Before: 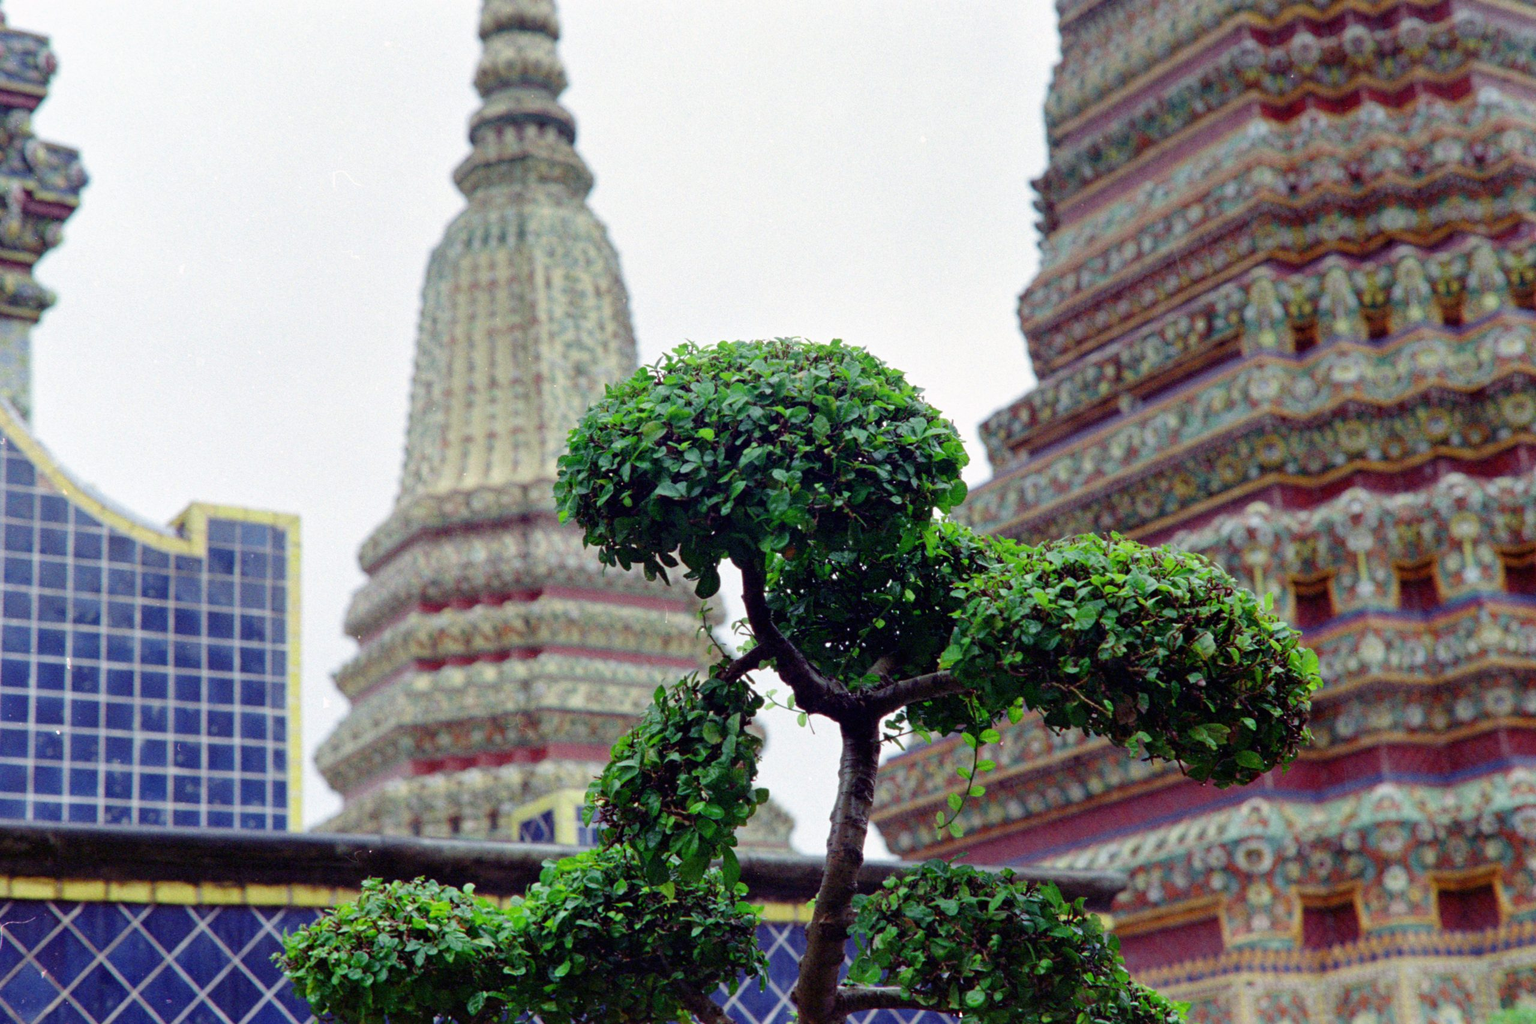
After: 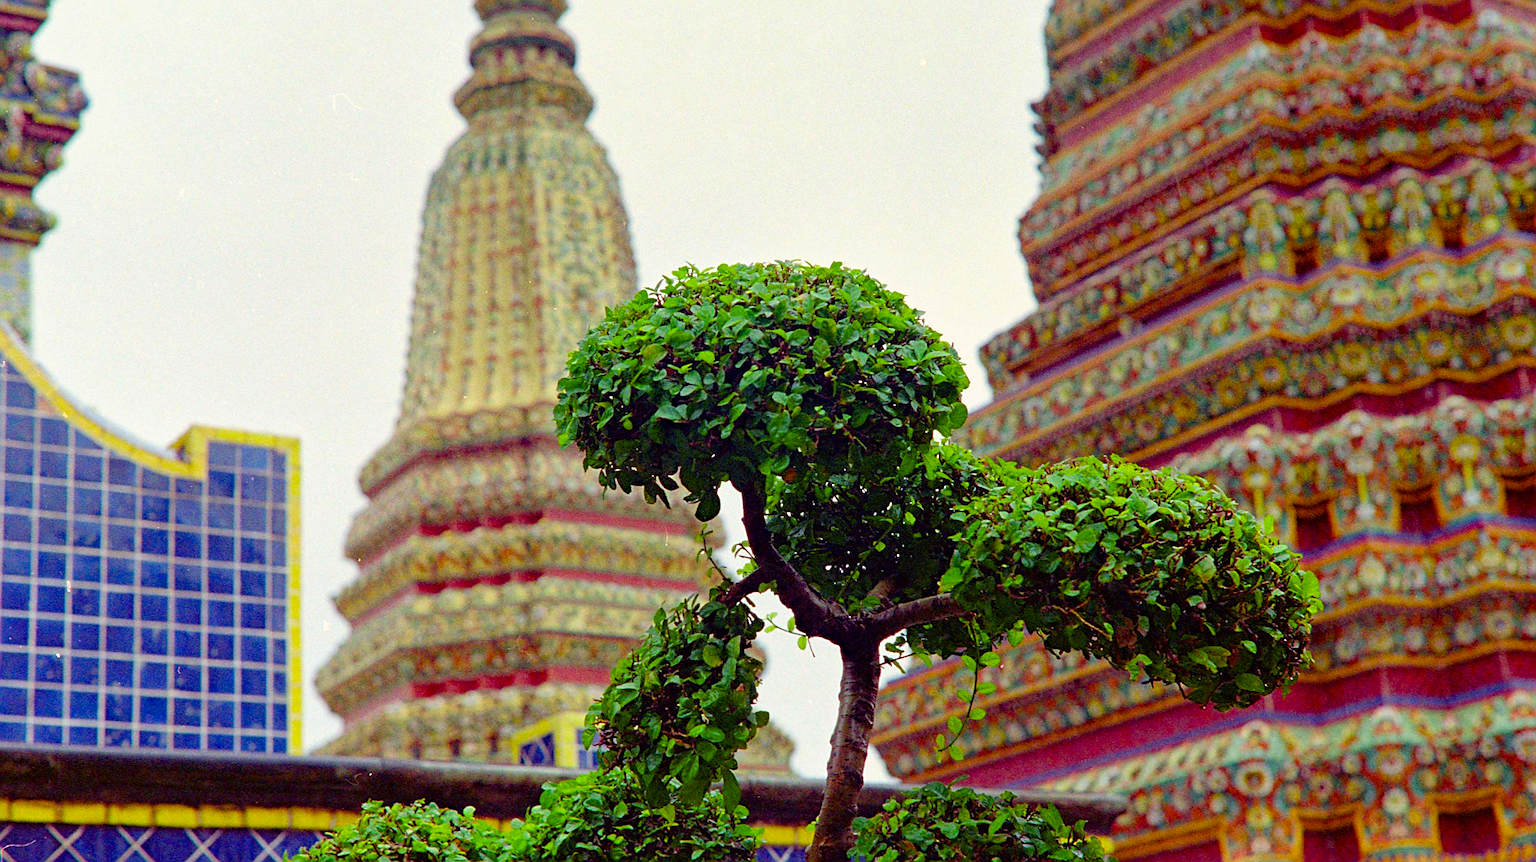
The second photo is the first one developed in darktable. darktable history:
color balance rgb: power › luminance 9.931%, power › chroma 2.815%, power › hue 59.08°, linear chroma grading › global chroma 0.569%, perceptual saturation grading › global saturation 19.397%, global vibrance 50.719%
sharpen: radius 1.426, amount 1.26, threshold 0.717
crop: top 7.563%, bottom 8.182%
exposure: exposure -0.045 EV, compensate exposure bias true, compensate highlight preservation false
color correction: highlights b* -0.029
local contrast: mode bilateral grid, contrast 10, coarseness 25, detail 115%, midtone range 0.2
haze removal: compatibility mode true, adaptive false
